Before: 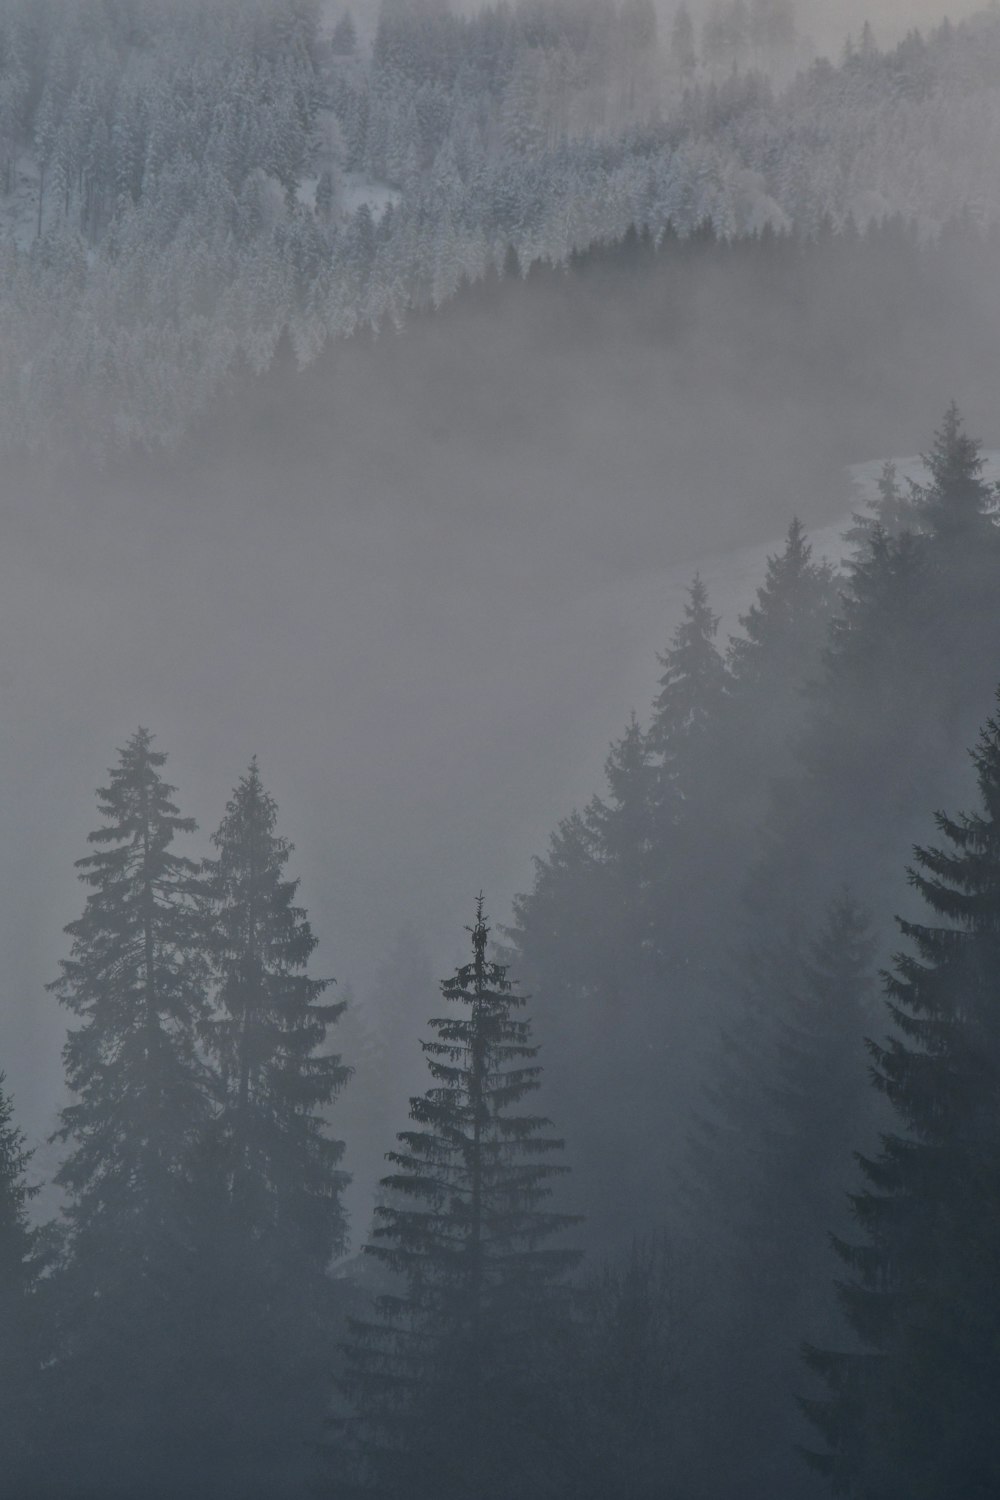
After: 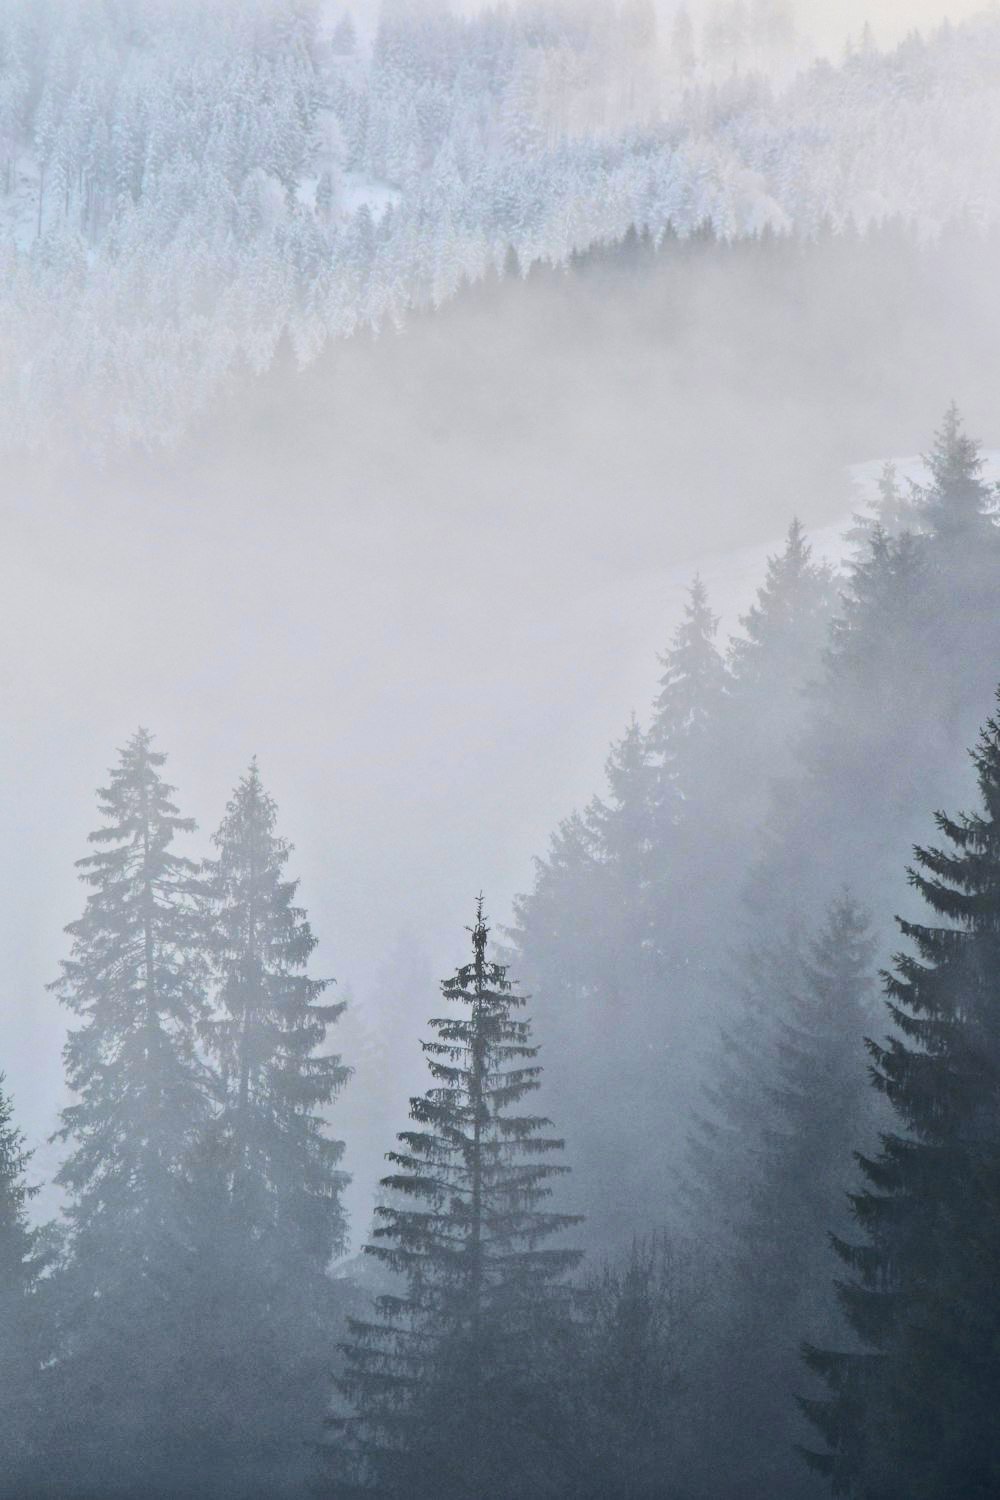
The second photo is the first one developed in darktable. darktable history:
base curve: curves: ch0 [(0, 0.003) (0.001, 0.002) (0.006, 0.004) (0.02, 0.022) (0.048, 0.086) (0.094, 0.234) (0.162, 0.431) (0.258, 0.629) (0.385, 0.8) (0.548, 0.918) (0.751, 0.988) (1, 1)]
tone curve: curves: ch0 [(0, 0.024) (0.049, 0.038) (0.176, 0.162) (0.33, 0.331) (0.432, 0.475) (0.601, 0.665) (0.843, 0.876) (1, 1)]; ch1 [(0, 0) (0.339, 0.358) (0.445, 0.439) (0.476, 0.47) (0.504, 0.504) (0.53, 0.511) (0.557, 0.558) (0.627, 0.635) (0.728, 0.746) (1, 1)]; ch2 [(0, 0) (0.327, 0.324) (0.417, 0.44) (0.46, 0.453) (0.502, 0.504) (0.526, 0.52) (0.54, 0.564) (0.606, 0.626) (0.76, 0.75) (1, 1)], color space Lab, independent channels, preserve colors none
